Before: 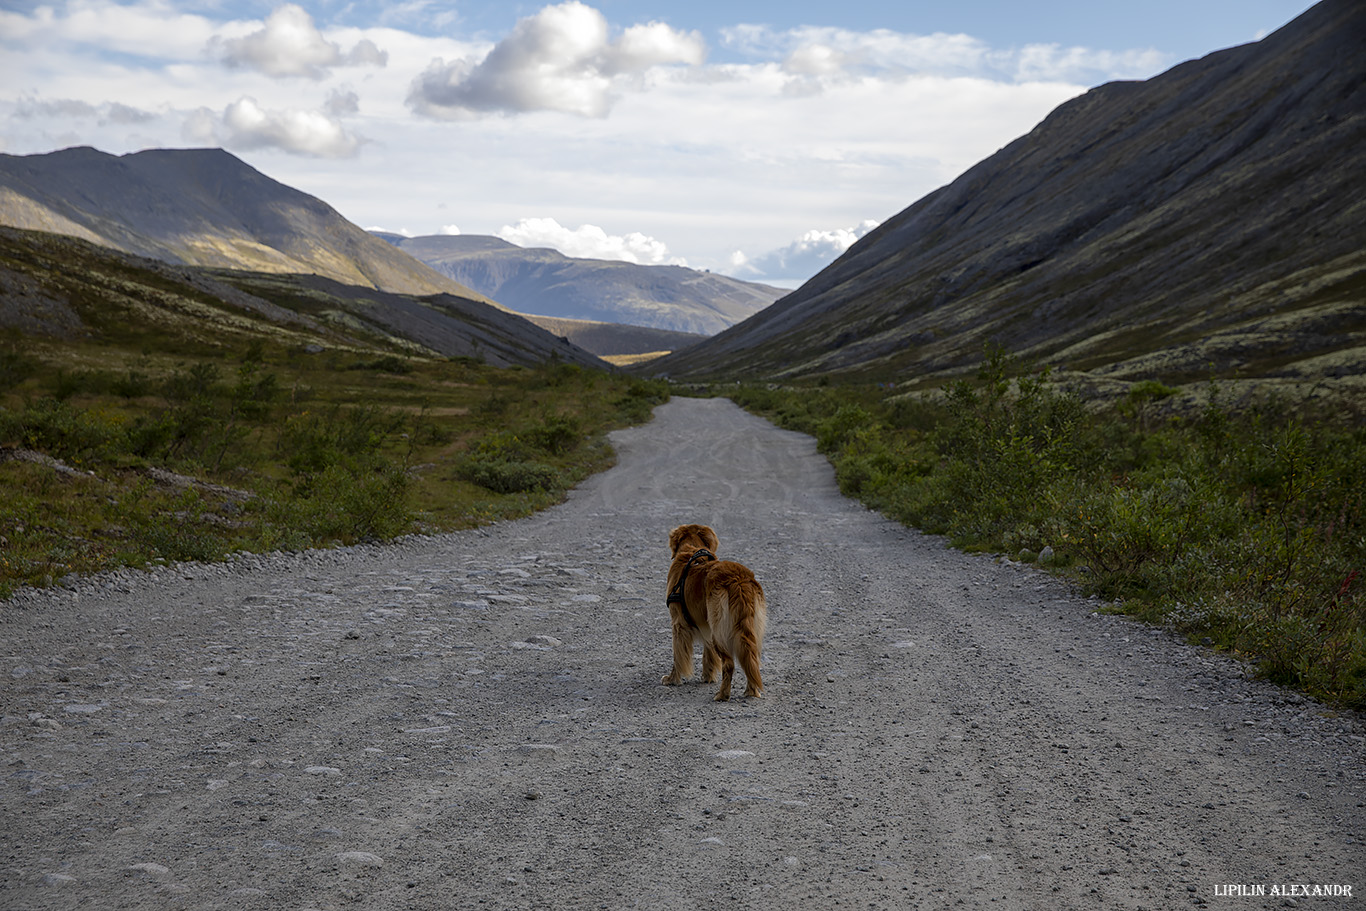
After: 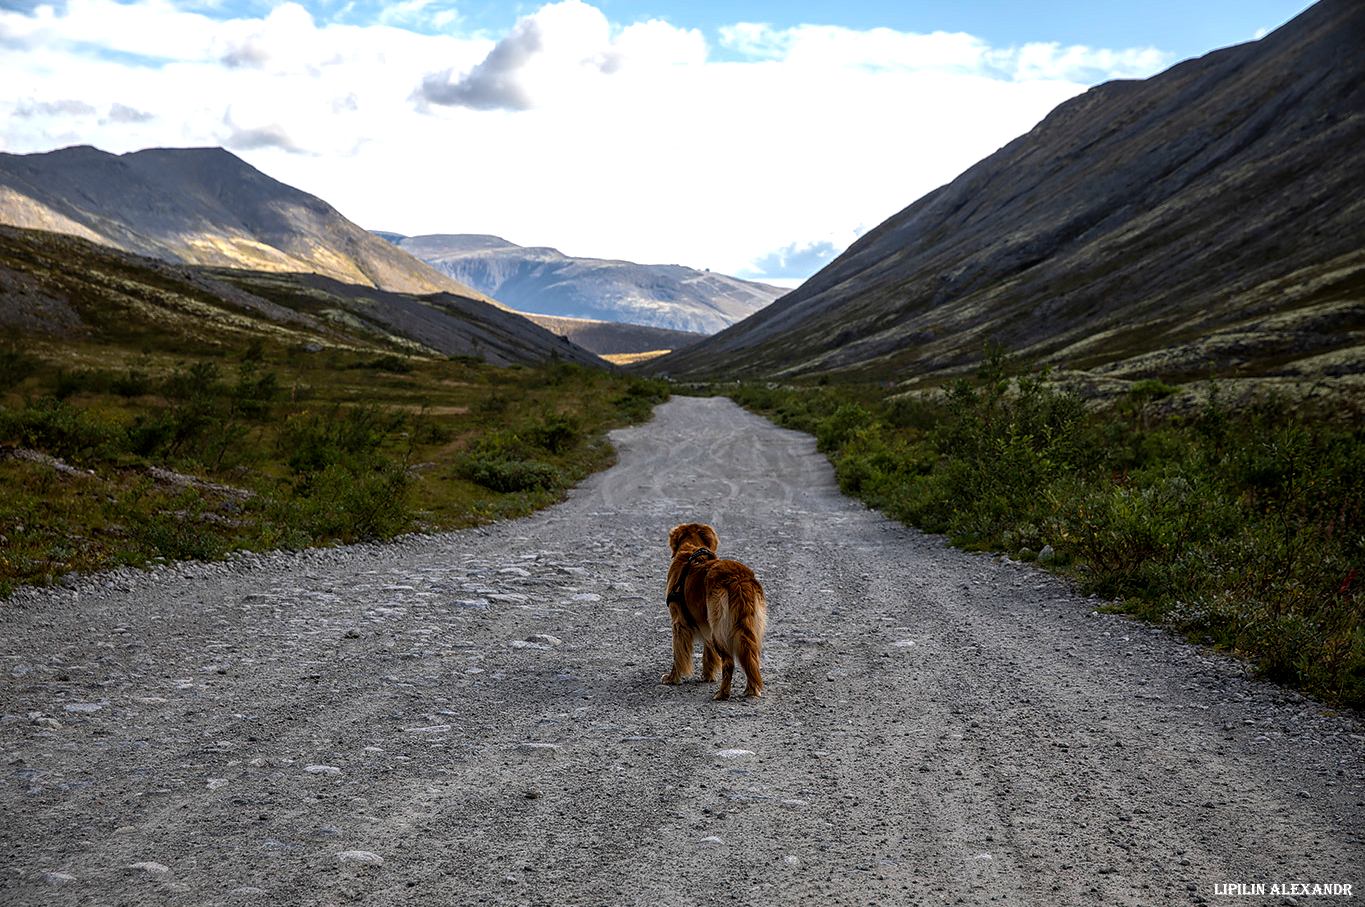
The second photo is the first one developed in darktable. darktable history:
local contrast: on, module defaults
color balance rgb: shadows lift › luminance -19.653%, highlights gain › luminance 9.564%, perceptual saturation grading › global saturation 10.435%, perceptual brilliance grading › global brilliance -5.108%, perceptual brilliance grading › highlights 23.987%, perceptual brilliance grading › mid-tones 7.489%, perceptual brilliance grading › shadows -4.572%
crop: top 0.189%, bottom 0.178%
